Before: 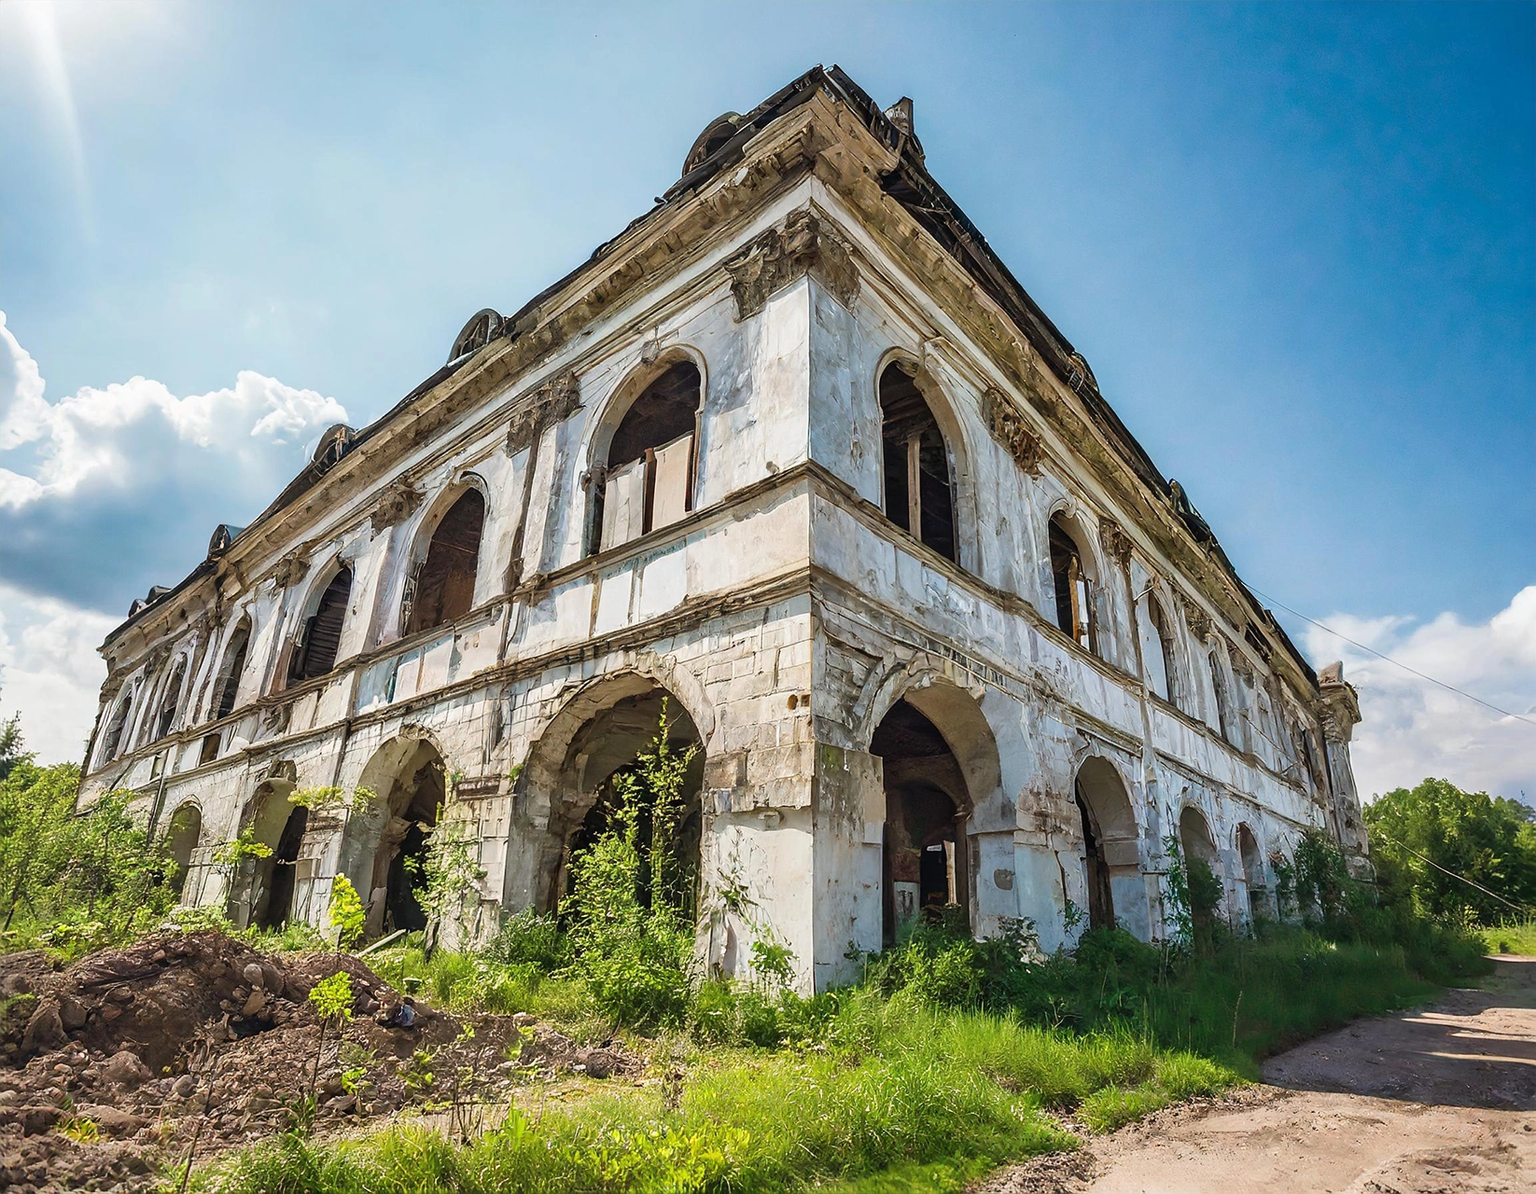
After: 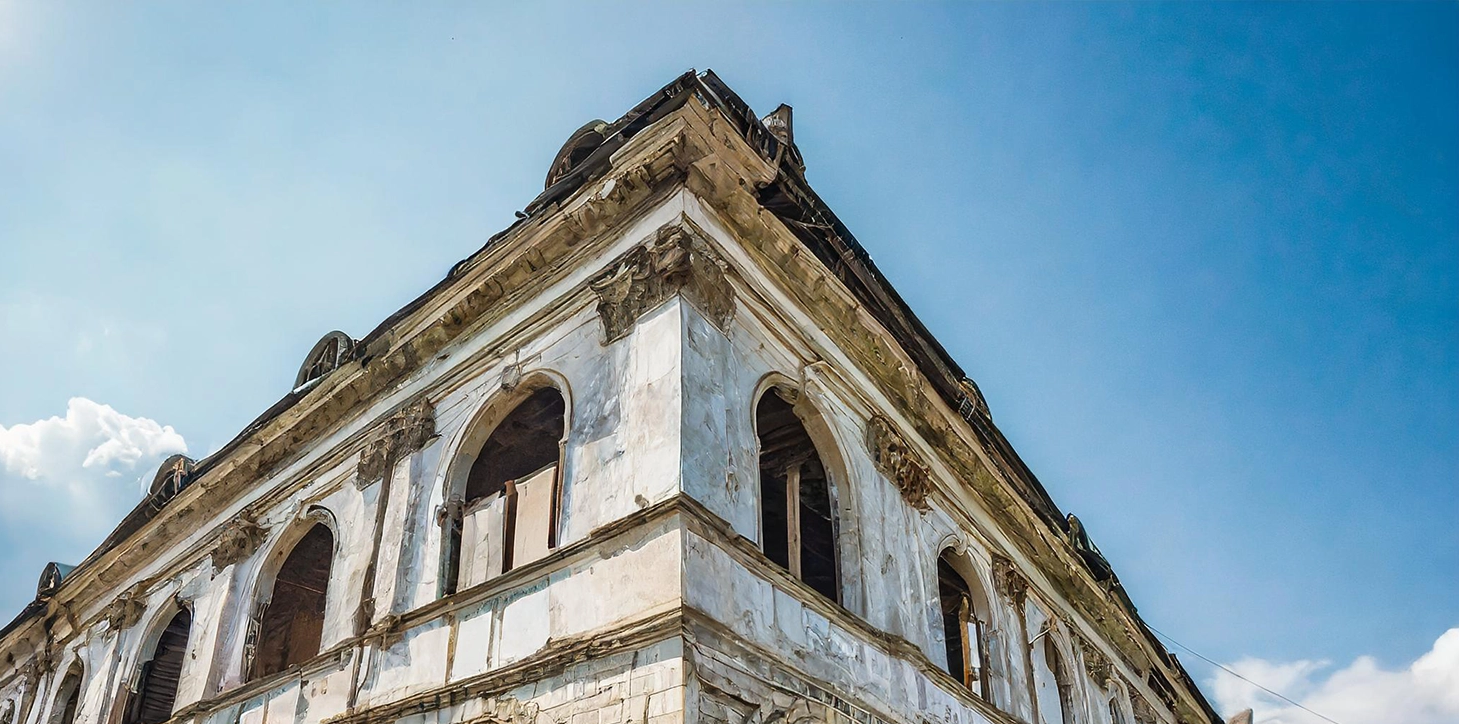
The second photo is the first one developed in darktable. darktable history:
crop and rotate: left 11.316%, bottom 43.423%
